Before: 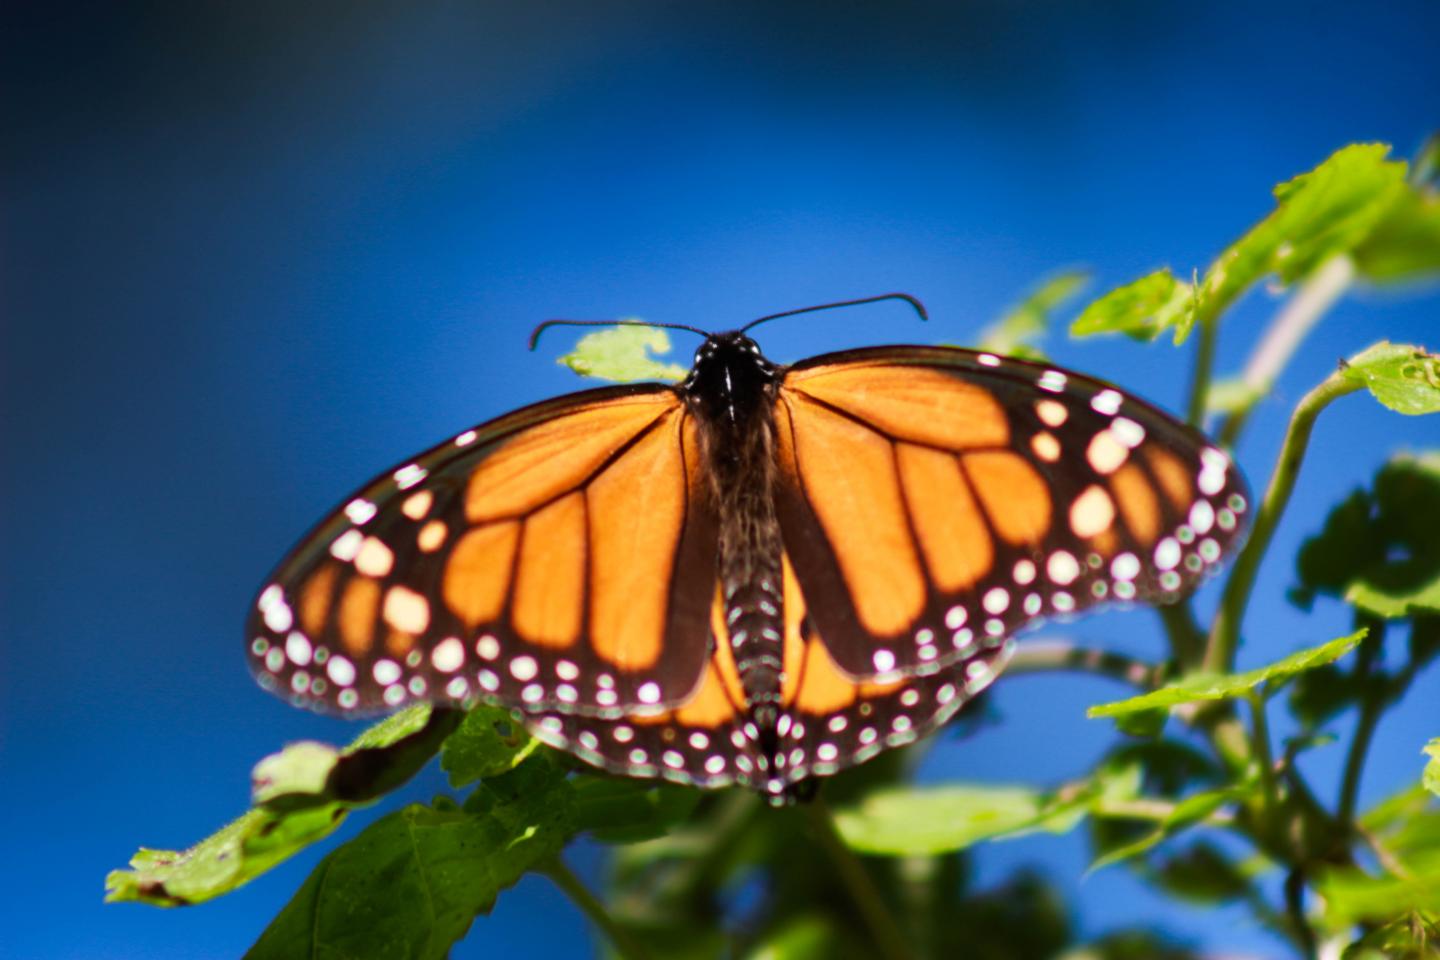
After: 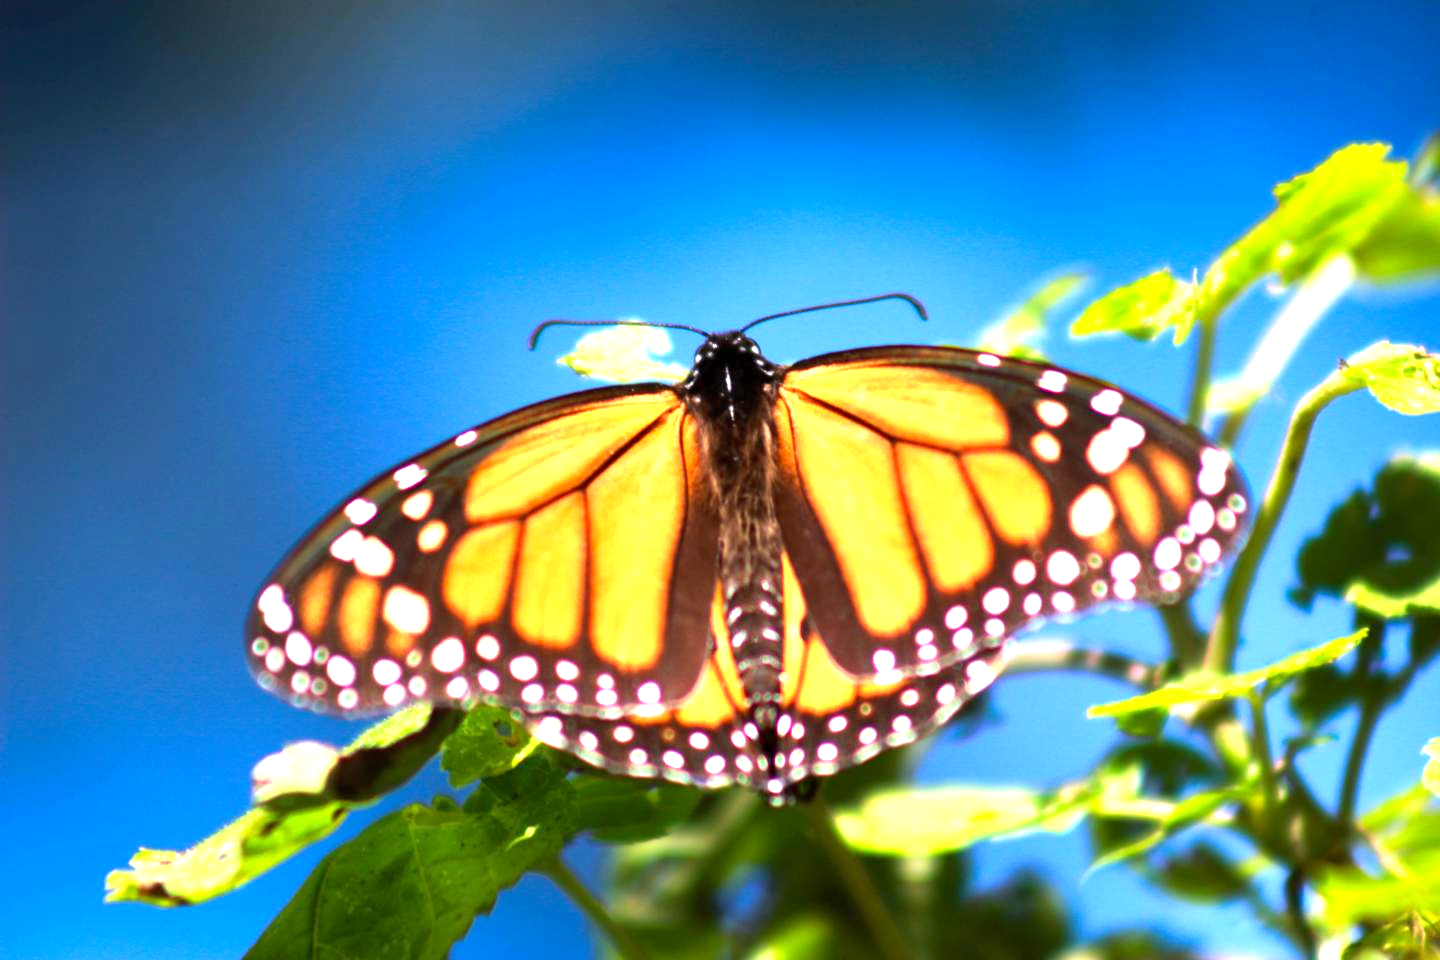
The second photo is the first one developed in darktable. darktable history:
exposure: black level correction 0.001, exposure 1.399 EV, compensate highlight preservation false
